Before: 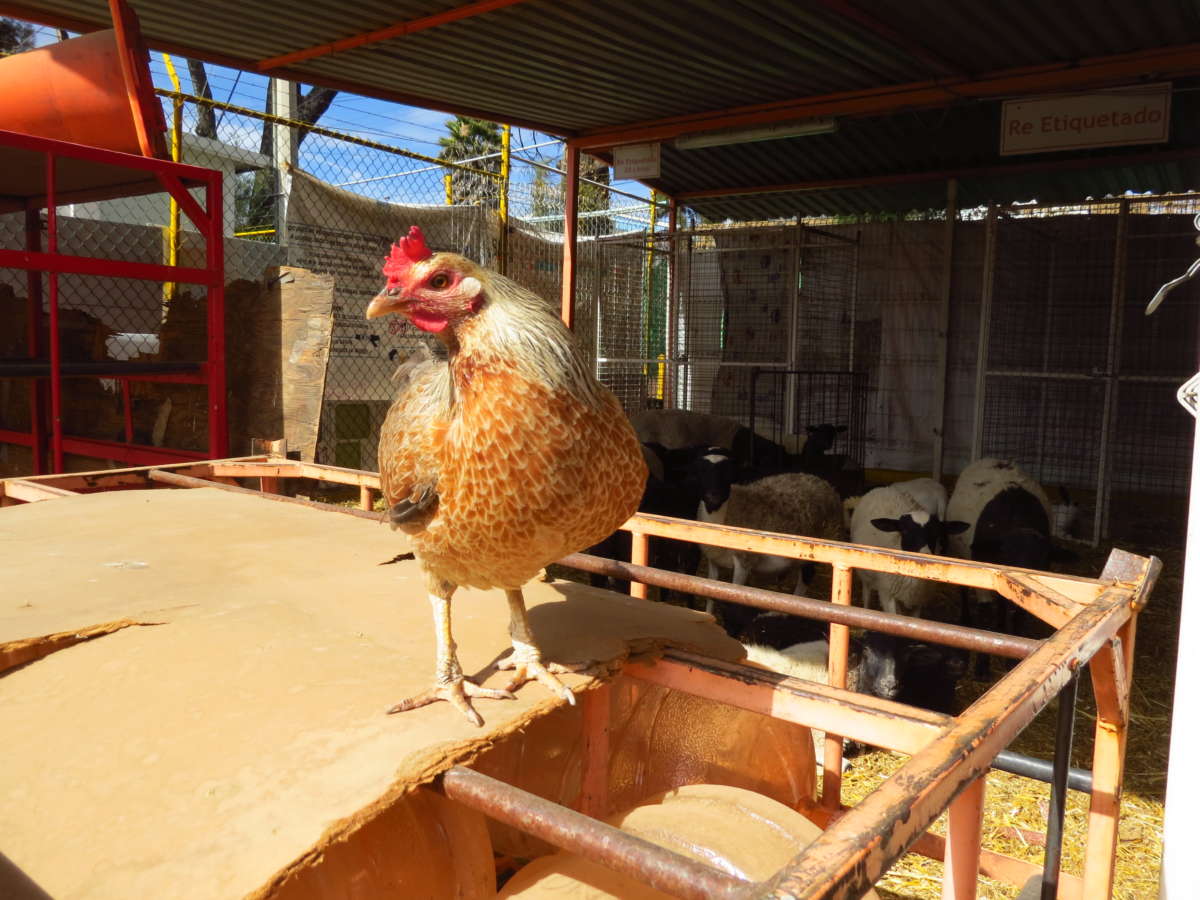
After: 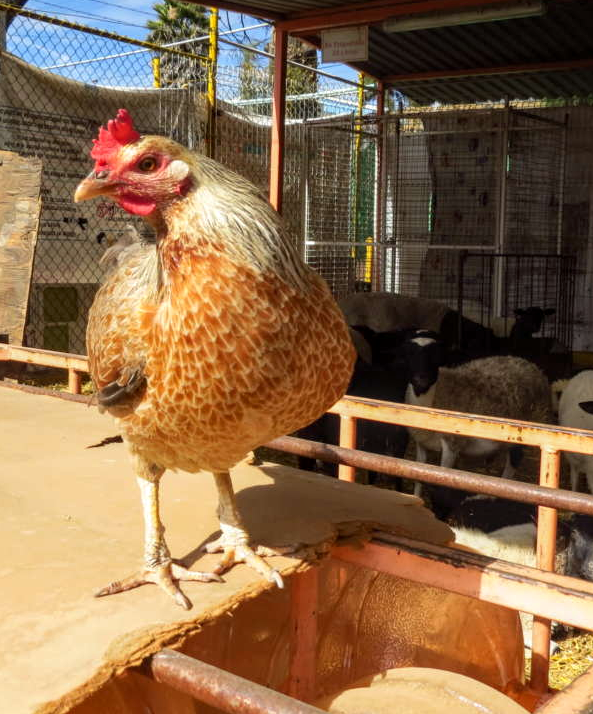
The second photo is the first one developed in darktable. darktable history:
local contrast: on, module defaults
crop and rotate: angle 0.02°, left 24.403%, top 13.048%, right 26.131%, bottom 7.56%
